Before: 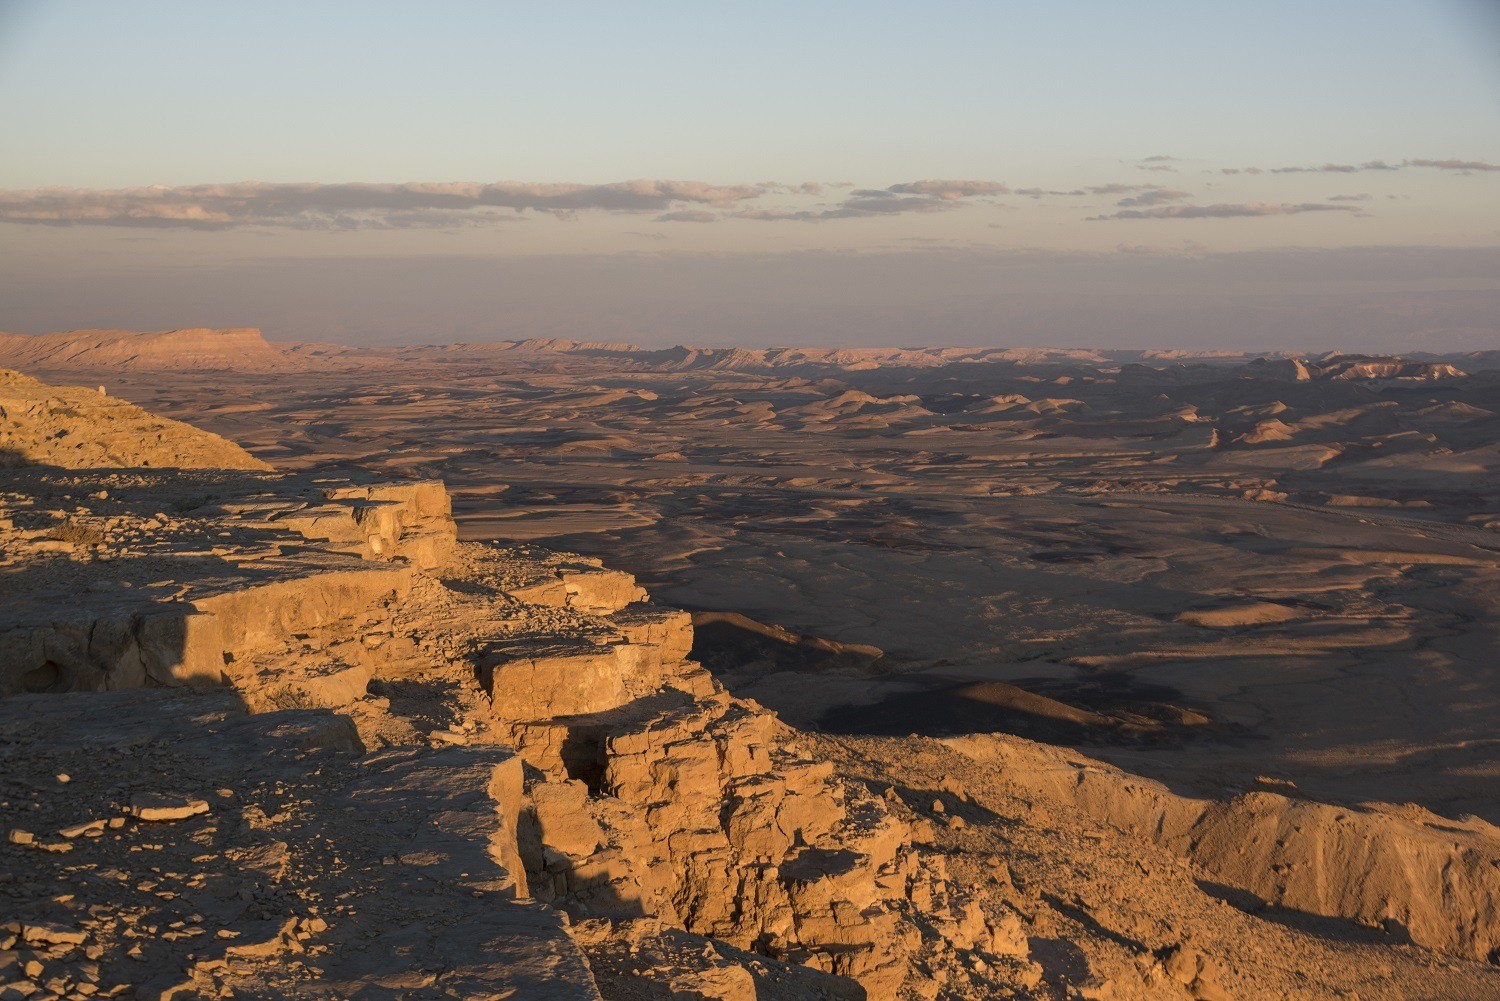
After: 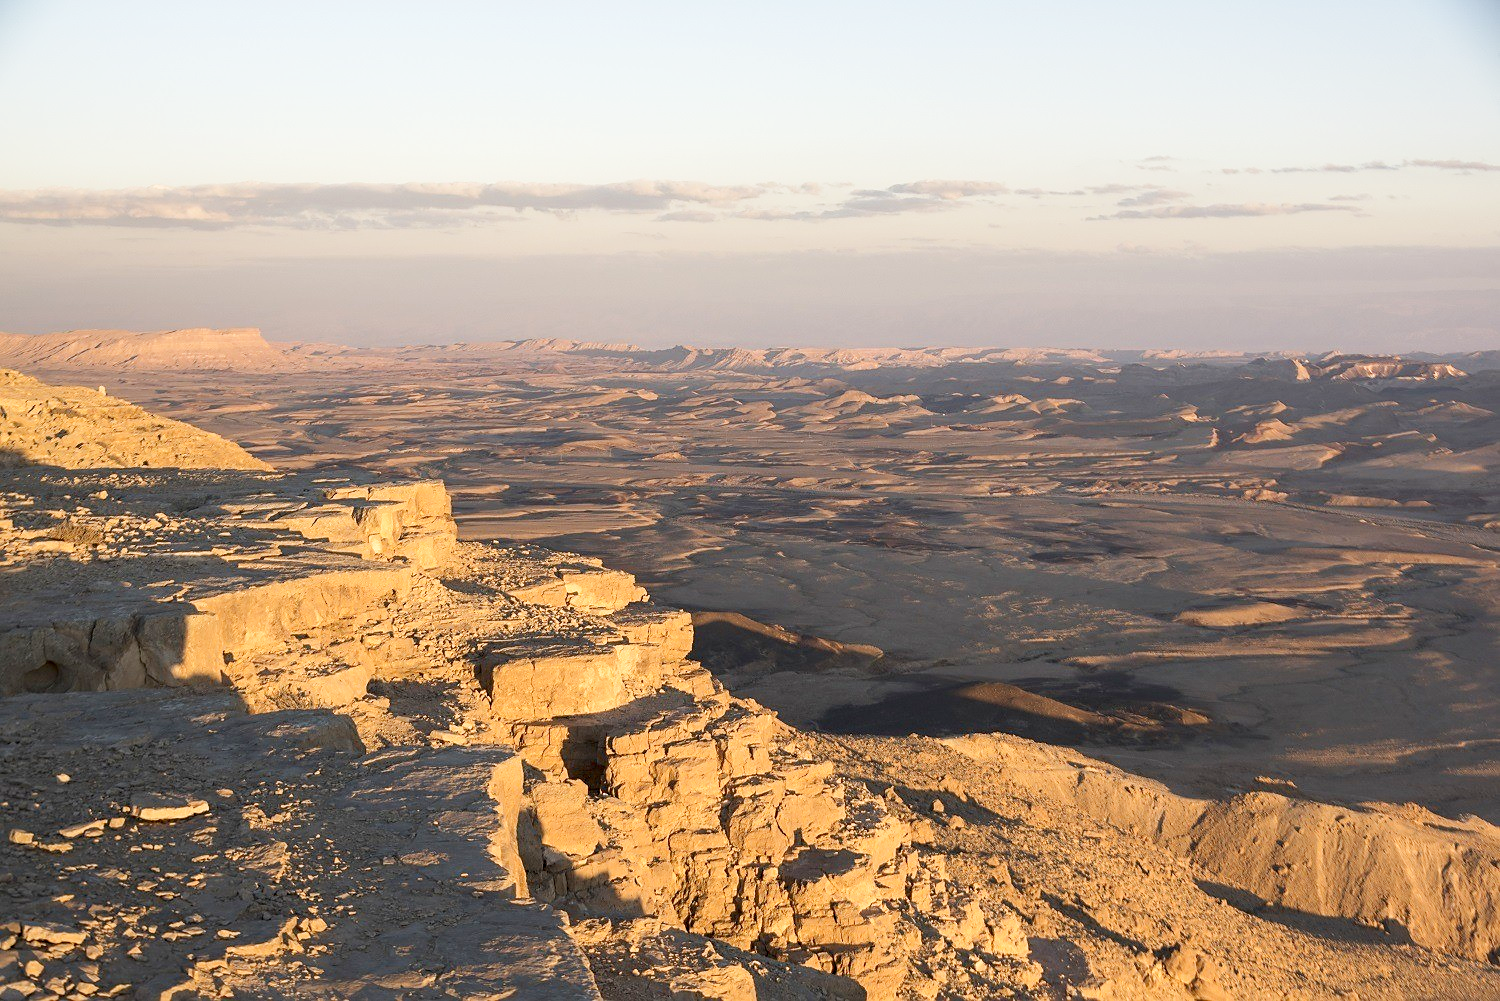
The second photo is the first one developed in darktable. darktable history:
sharpen: radius 1.559, amount 0.373, threshold 1.271
exposure: black level correction 0.001, exposure 0.5 EV, compensate exposure bias true, compensate highlight preservation false
base curve: curves: ch0 [(0, 0) (0.204, 0.334) (0.55, 0.733) (1, 1)], preserve colors none
